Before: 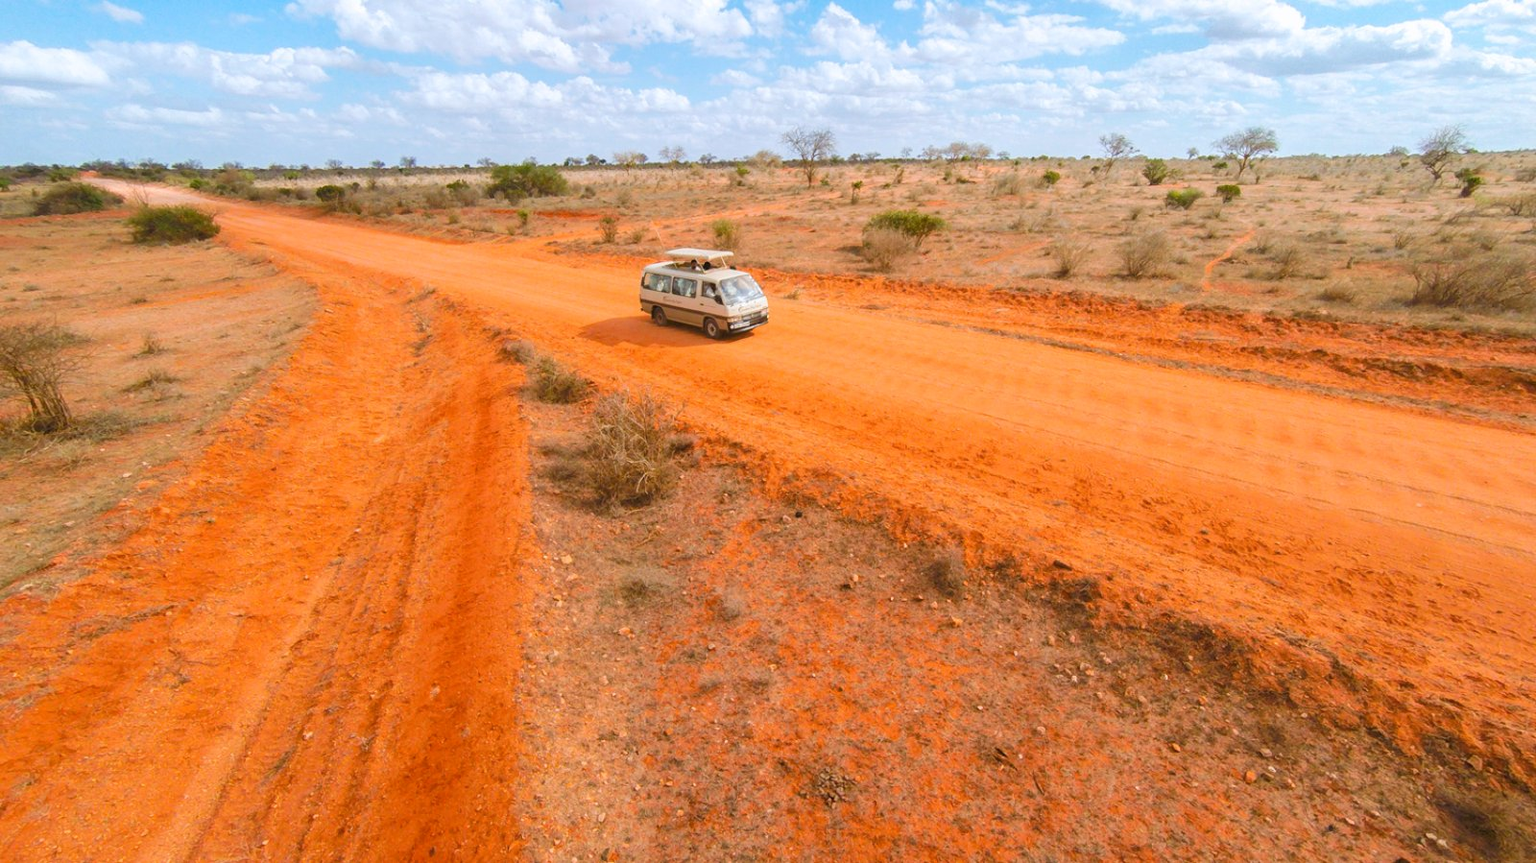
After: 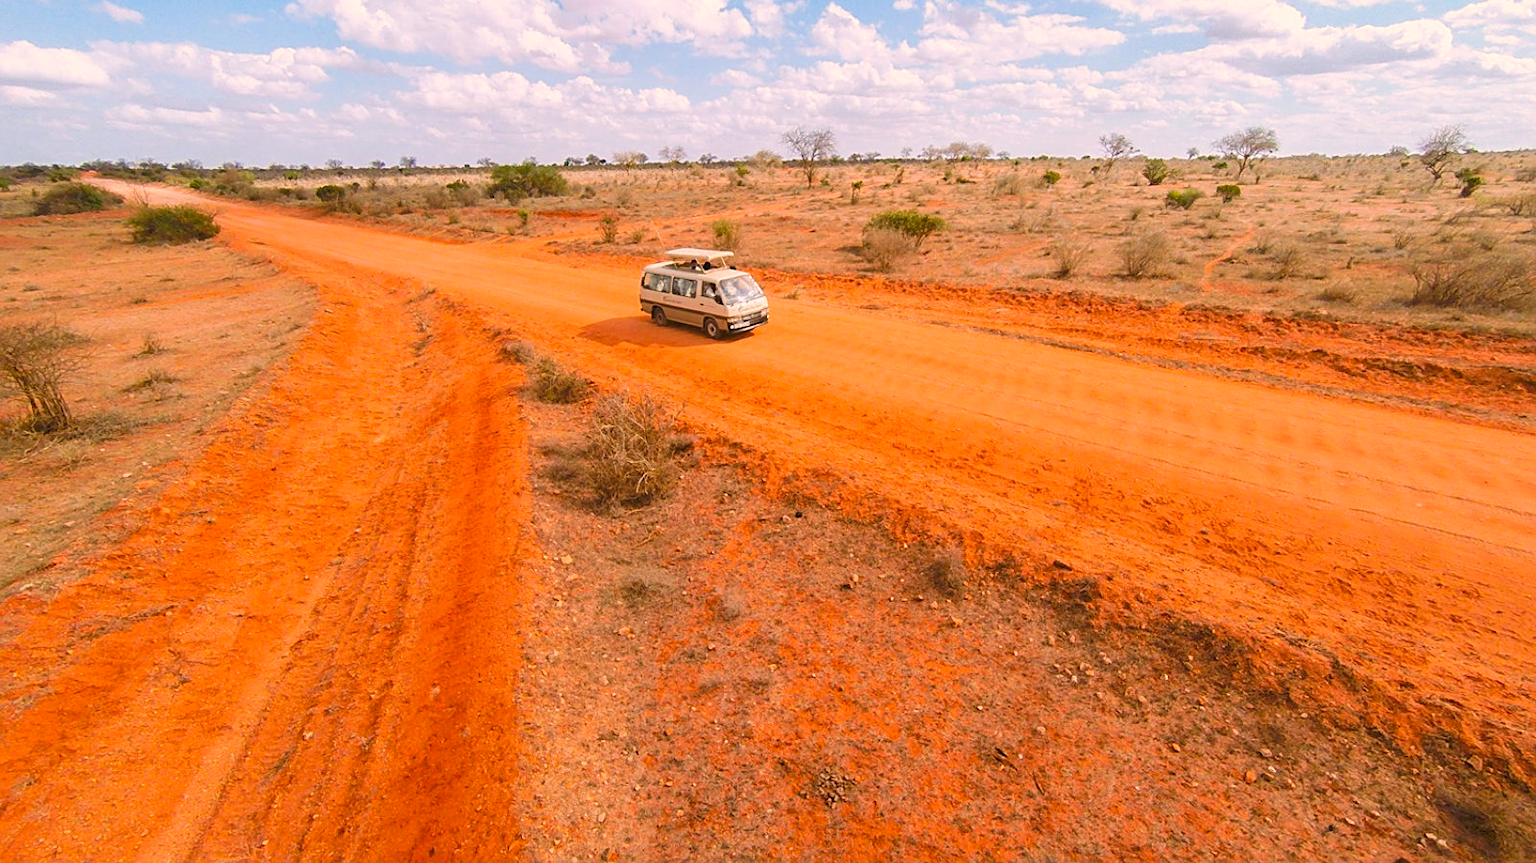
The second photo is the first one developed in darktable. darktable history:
sharpen: on, module defaults
color correction: highlights a* 11.96, highlights b* 11.58
